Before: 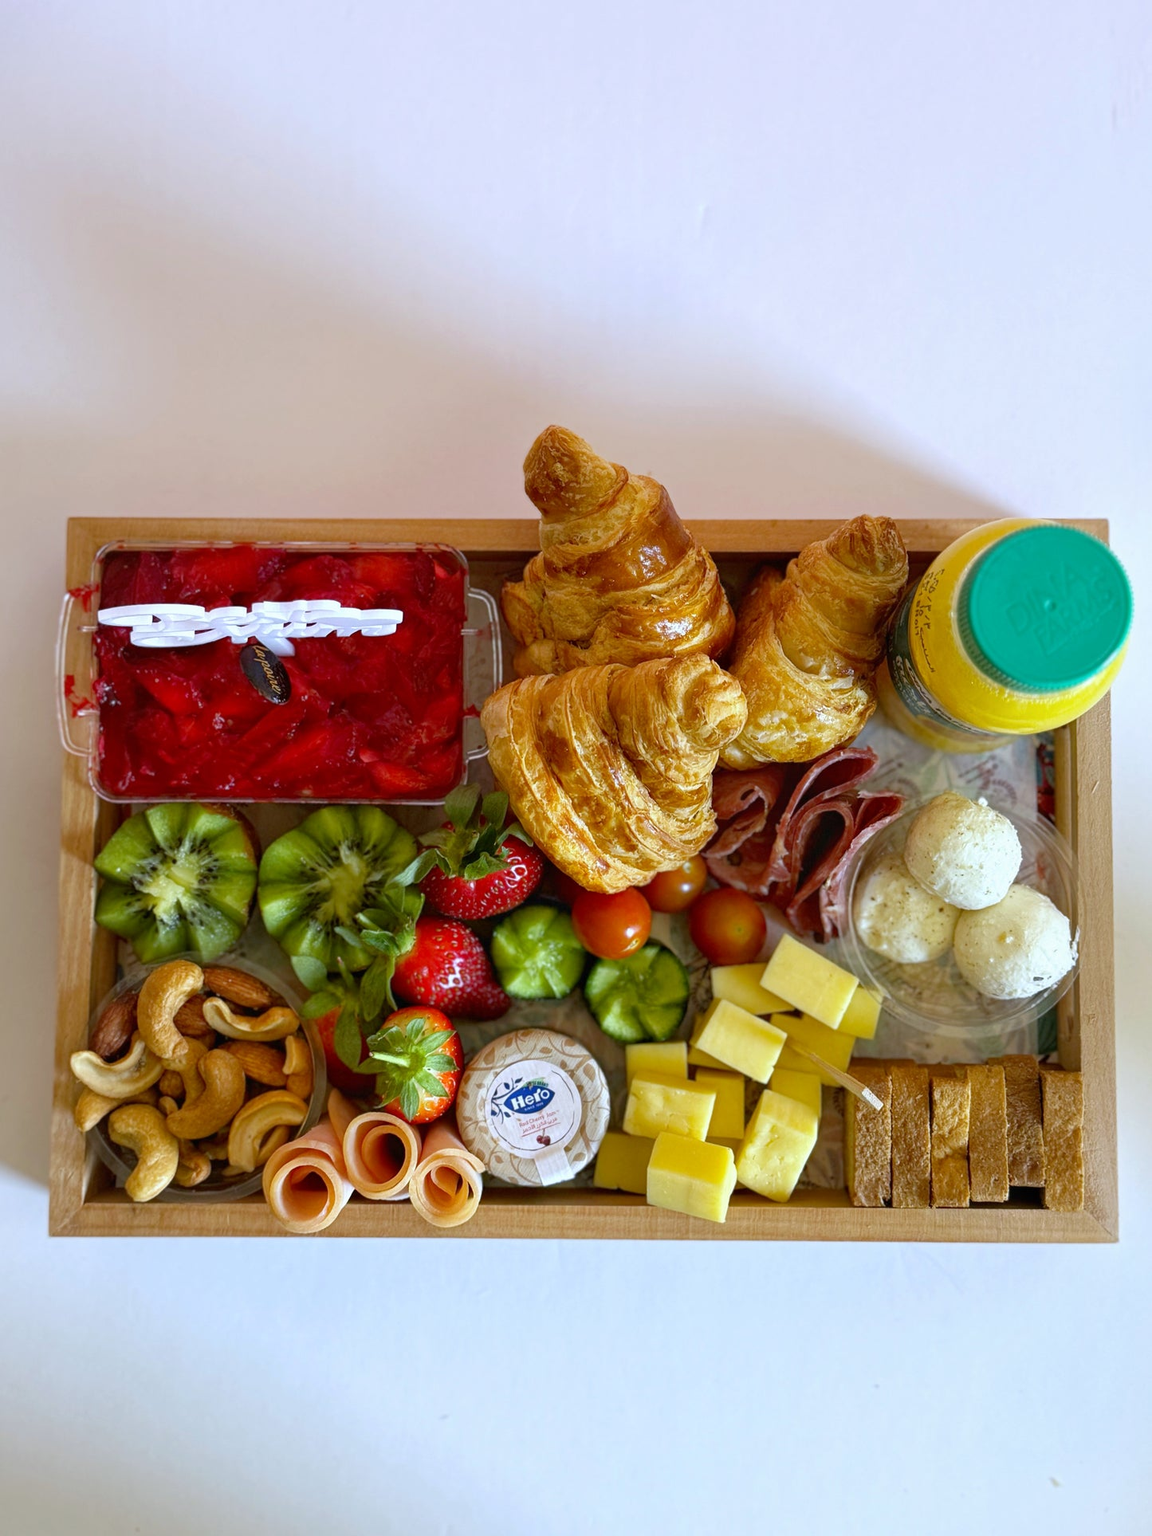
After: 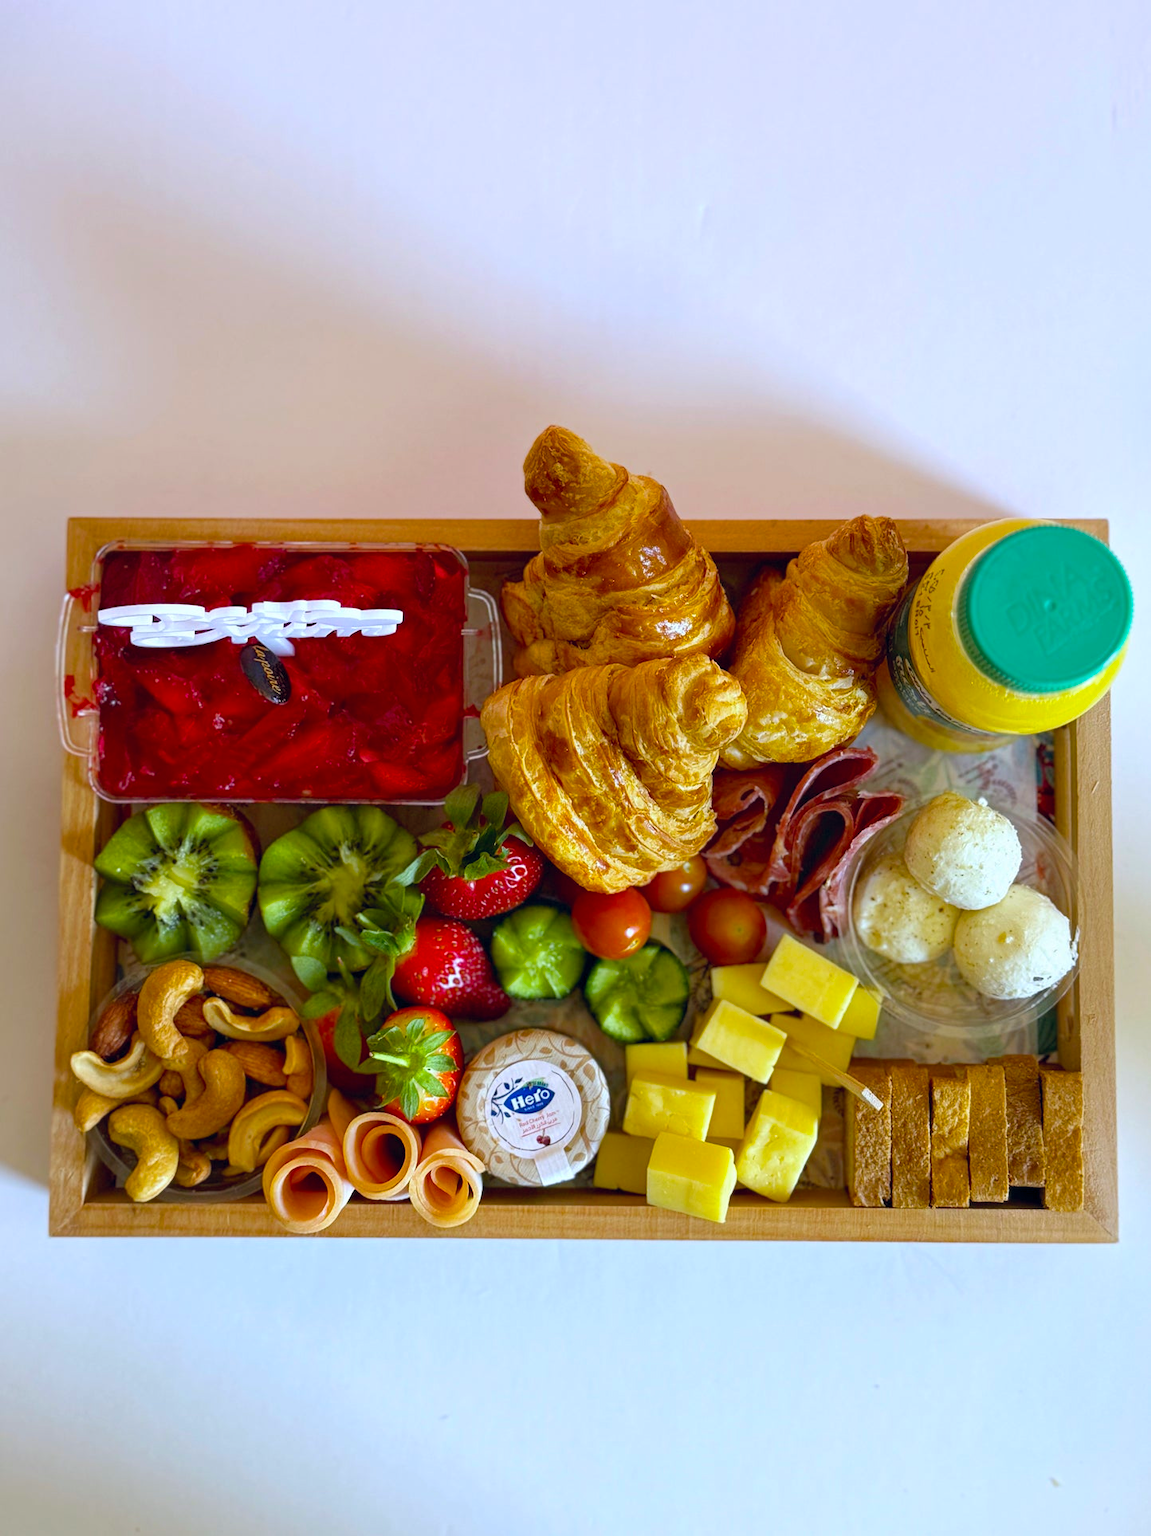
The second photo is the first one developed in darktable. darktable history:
color balance rgb: global offset › chroma 0.055%, global offset › hue 253.66°, perceptual saturation grading › global saturation 30.012%, global vibrance 15.044%
